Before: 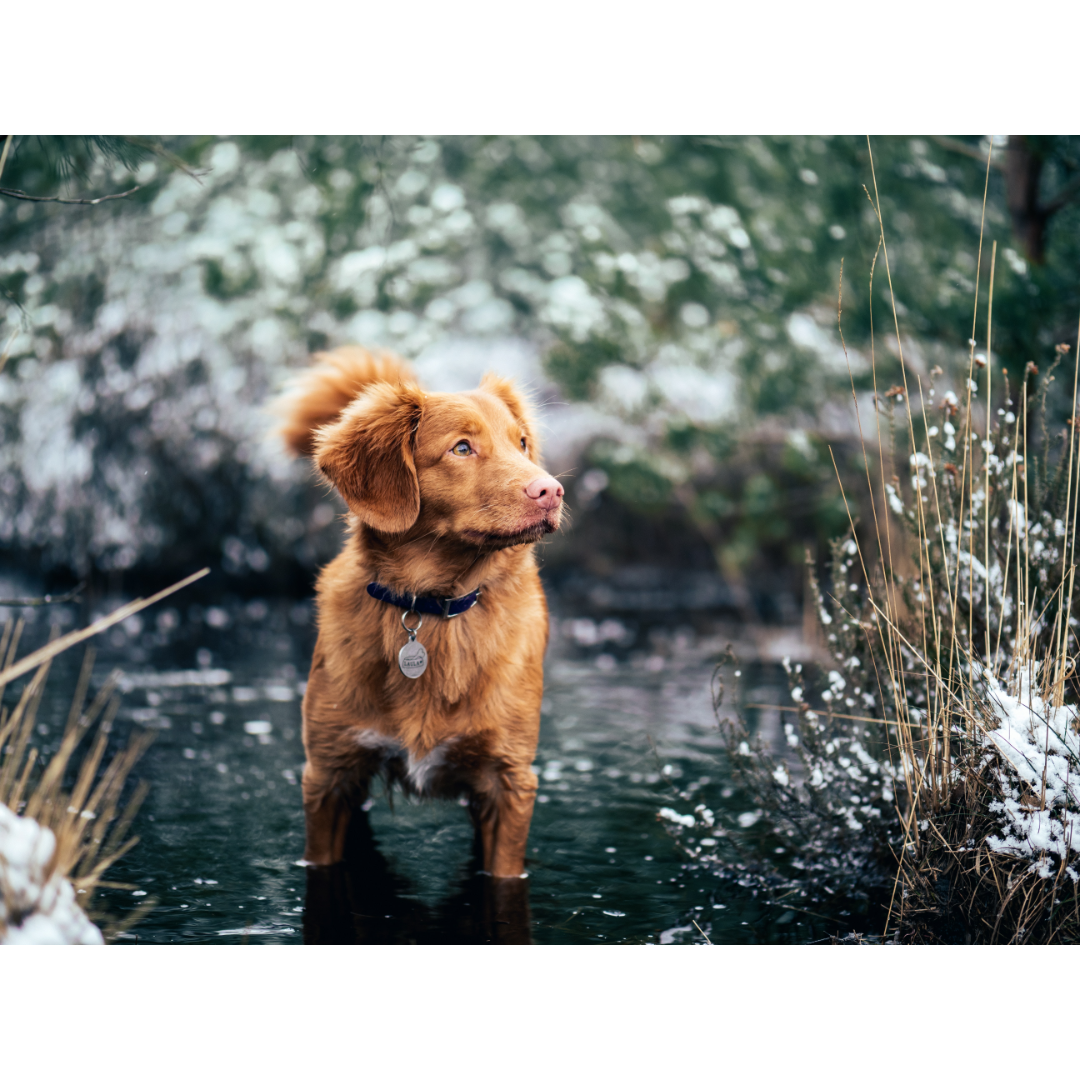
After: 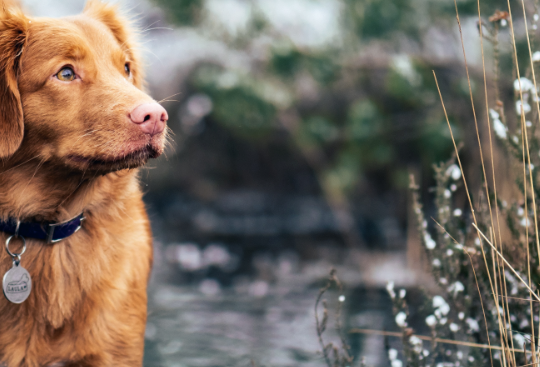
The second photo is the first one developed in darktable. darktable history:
base curve: curves: ch0 [(0, 0) (0.297, 0.298) (1, 1)], exposure shift 0.568, preserve colors none
crop: left 36.759%, top 34.789%, right 13.164%, bottom 31.165%
shadows and highlights: shadows 52.48, soften with gaussian
